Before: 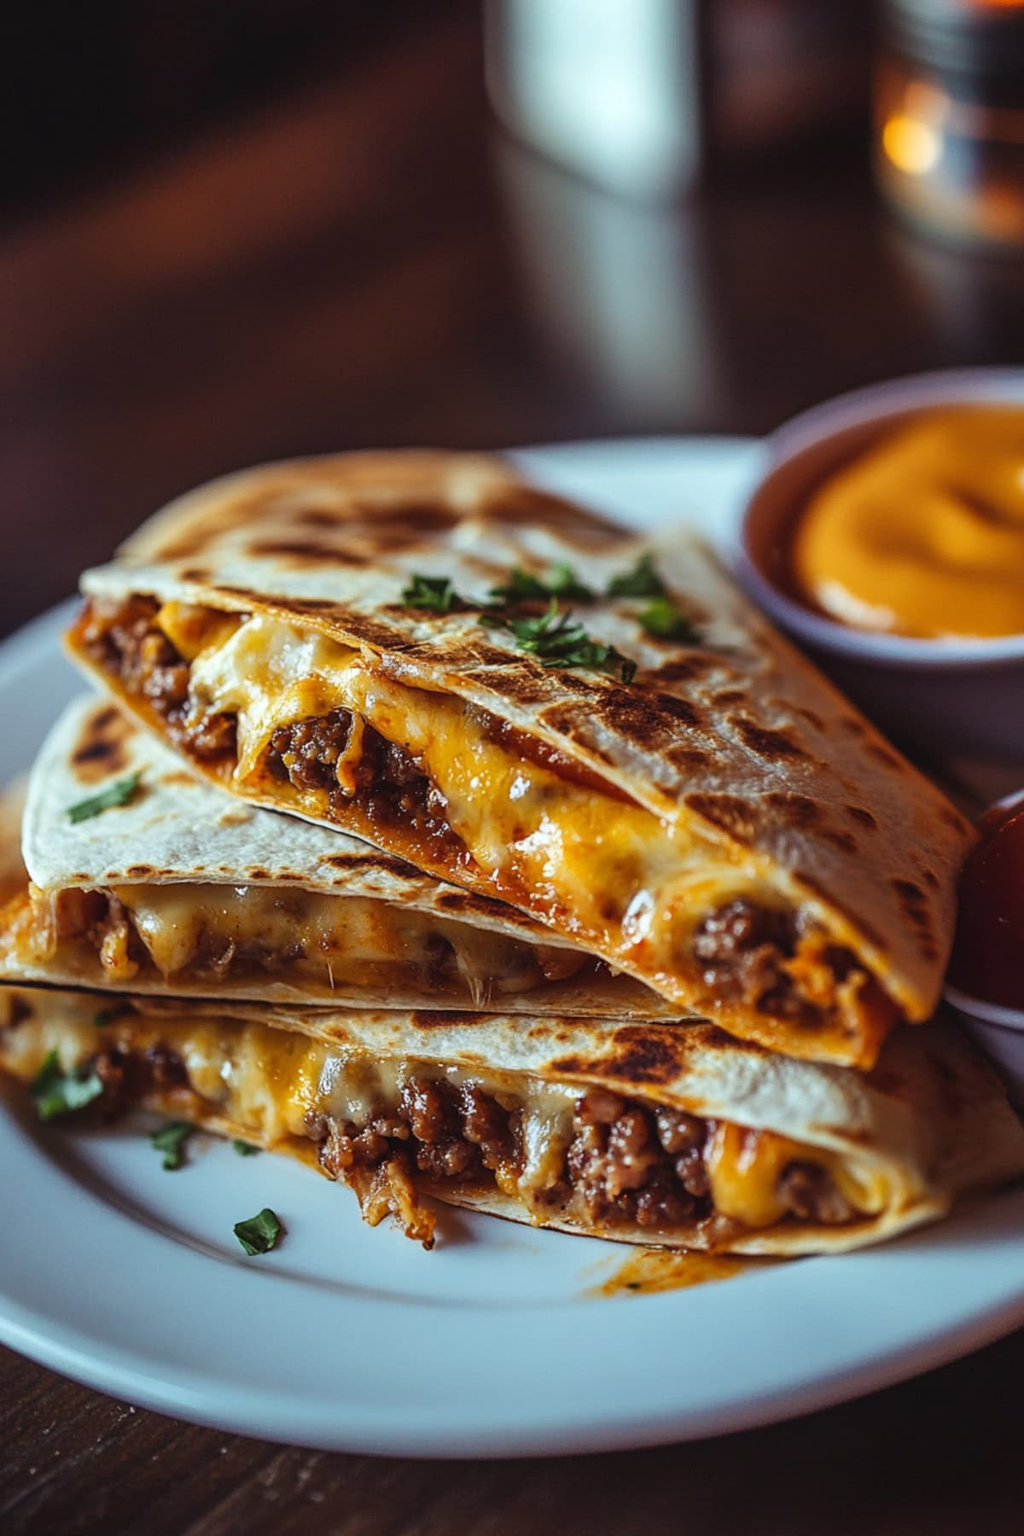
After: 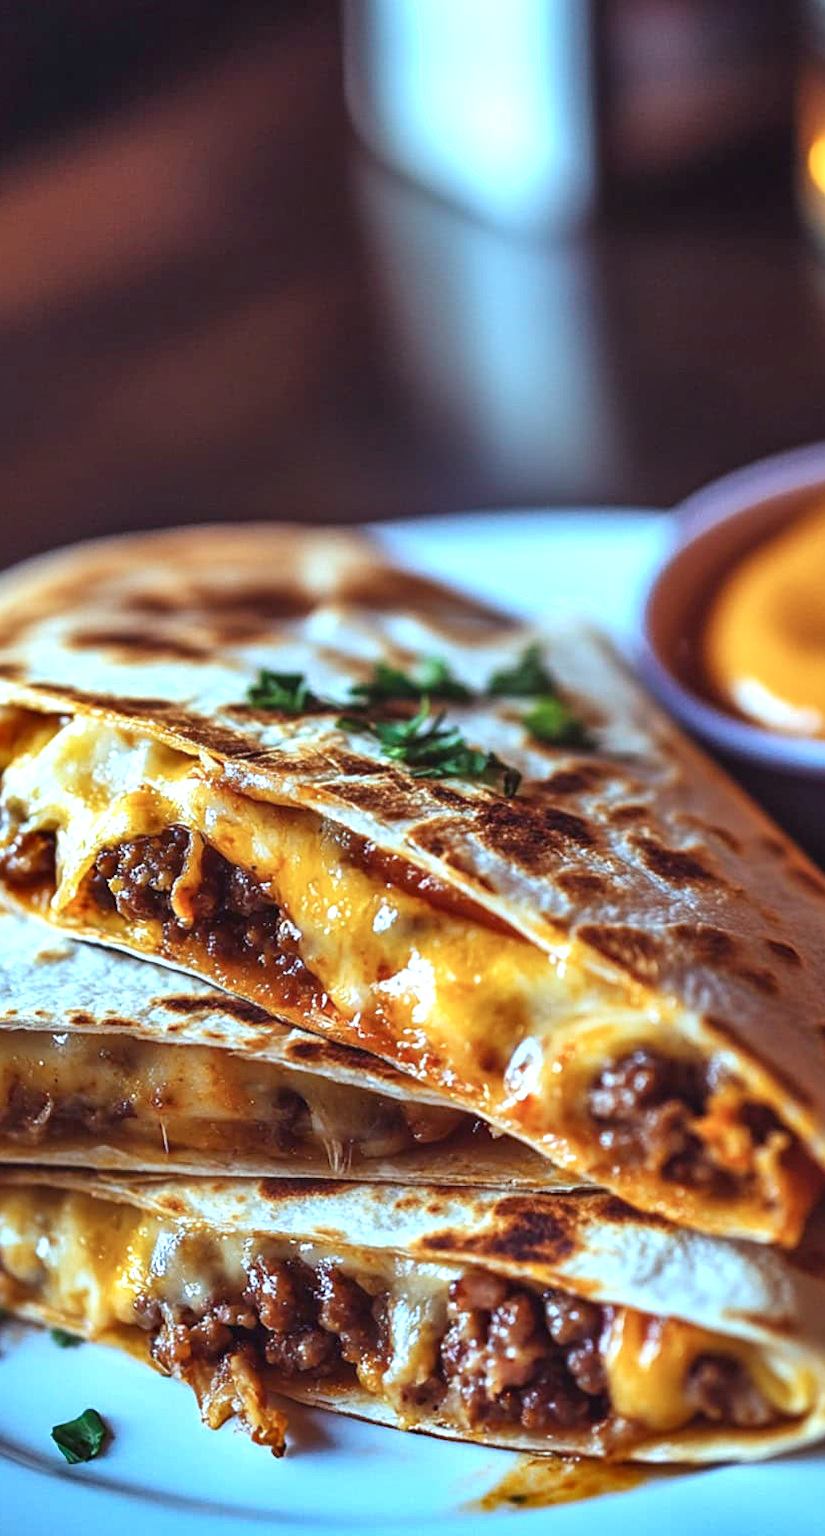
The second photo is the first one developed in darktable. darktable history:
shadows and highlights: shadows 39.25, highlights -54.8, low approximation 0.01, soften with gaussian
crop: left 18.539%, right 12.232%, bottom 14.199%
exposure: black level correction 0.002, exposure 0.677 EV, compensate highlight preservation false
color calibration: illuminant custom, x 0.388, y 0.387, temperature 3792.47 K
